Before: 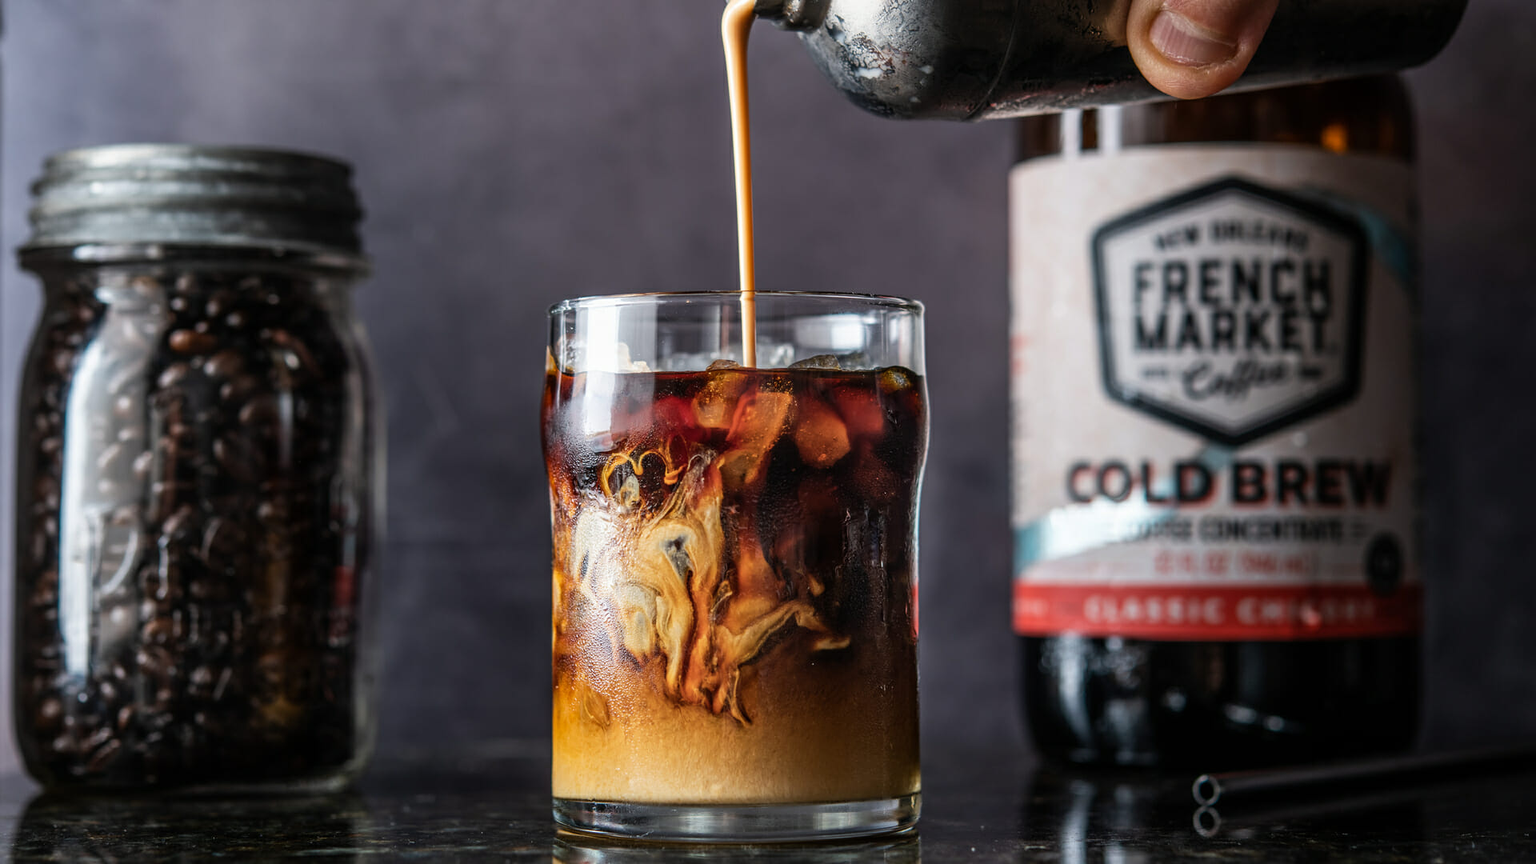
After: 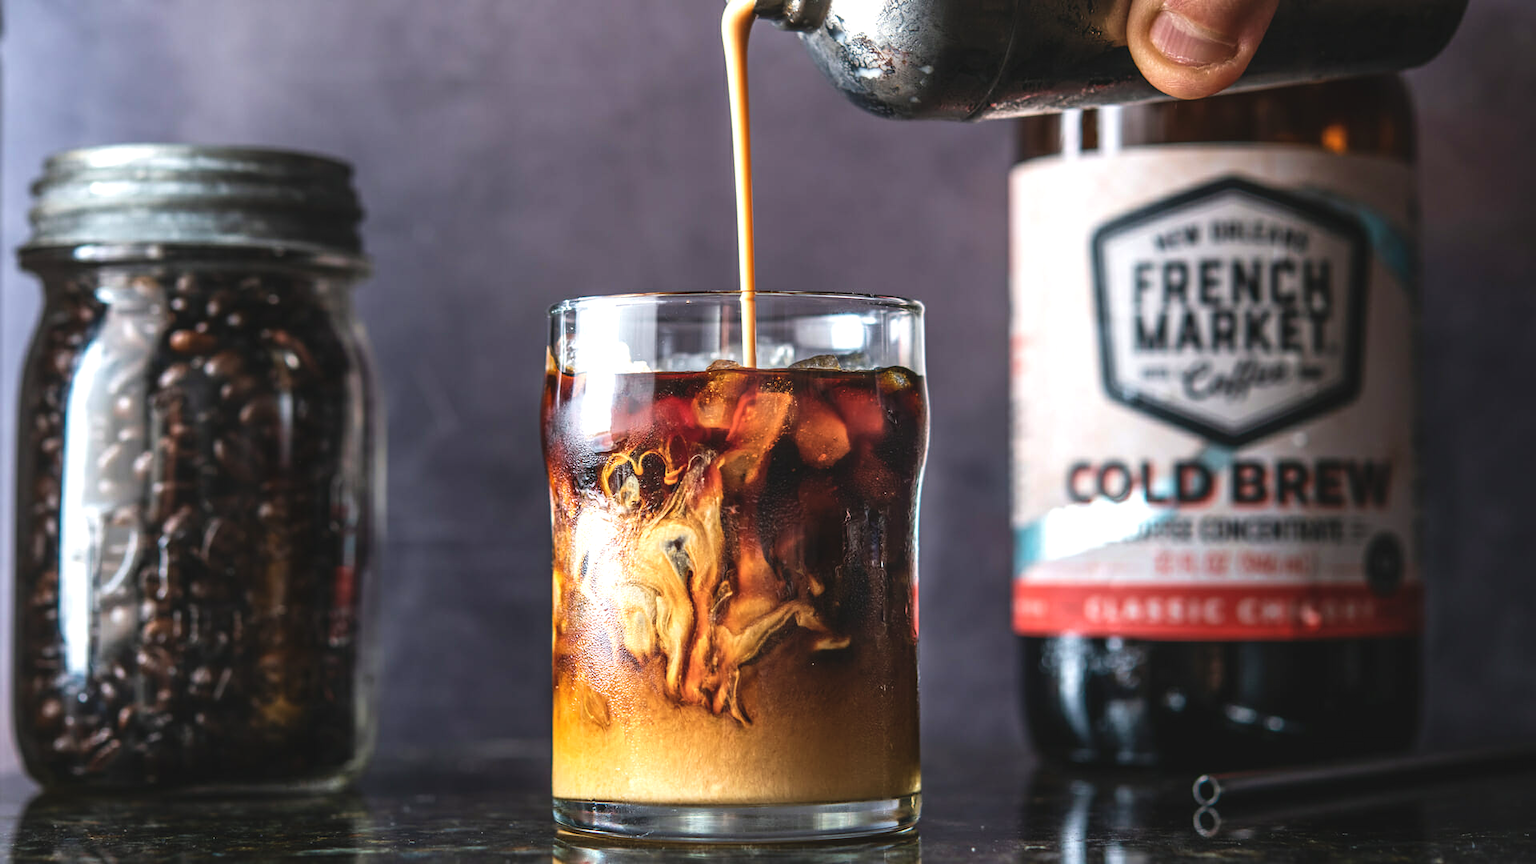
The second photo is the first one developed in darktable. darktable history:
exposure: black level correction -0.005, exposure 0.622 EV, compensate highlight preservation false
velvia: on, module defaults
